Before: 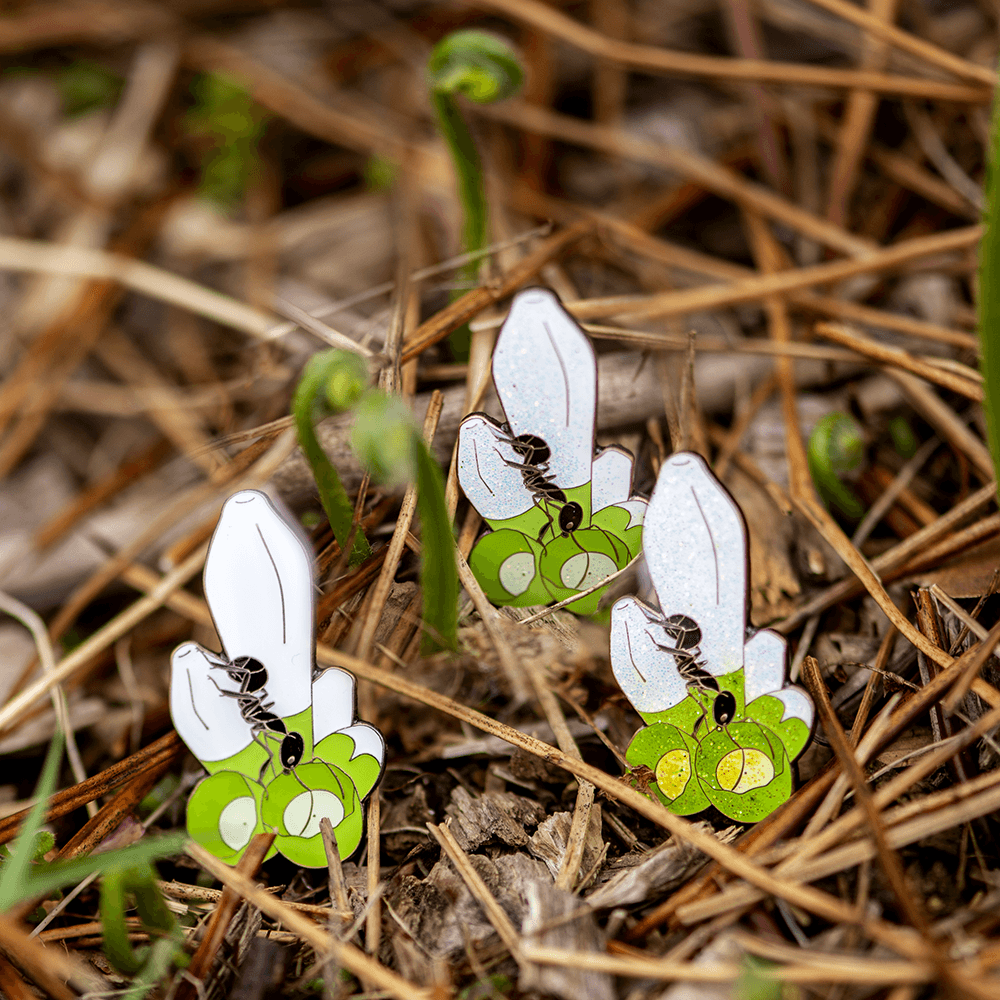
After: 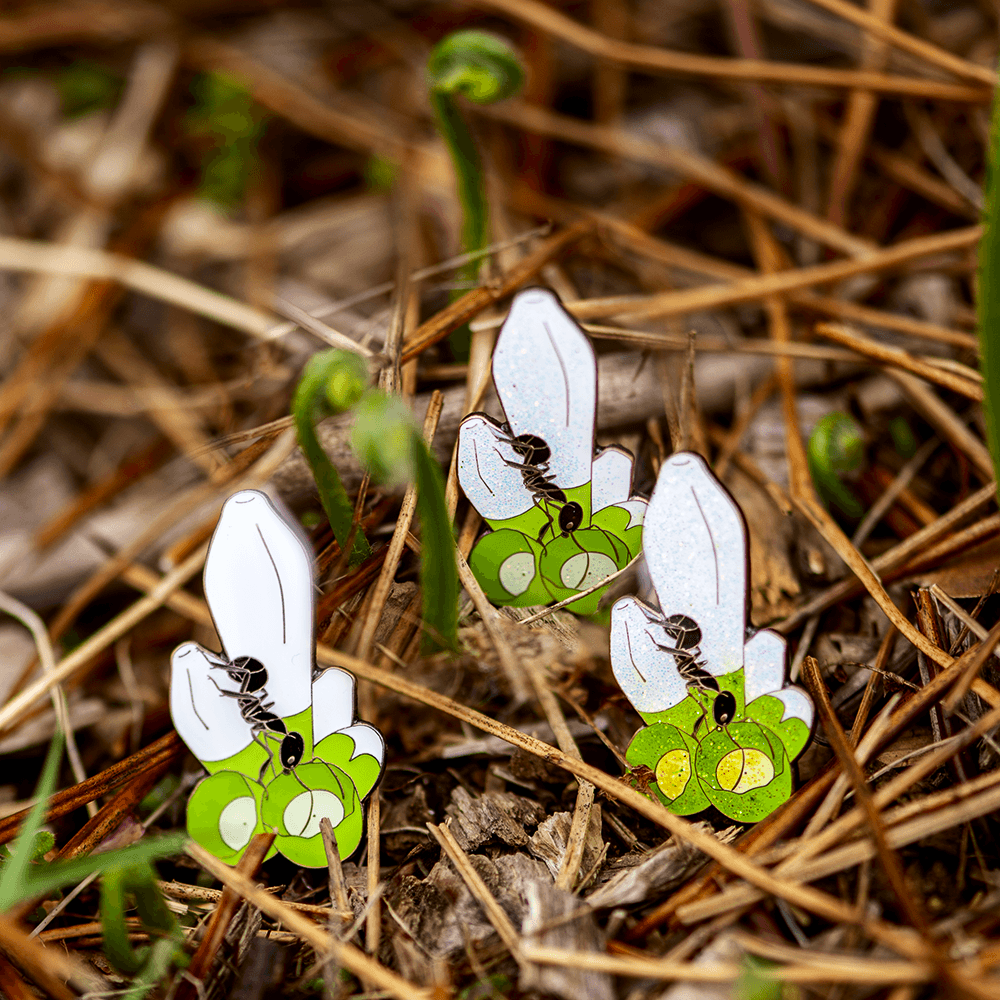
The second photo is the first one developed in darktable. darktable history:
contrast brightness saturation: contrast 0.127, brightness -0.046, saturation 0.158
